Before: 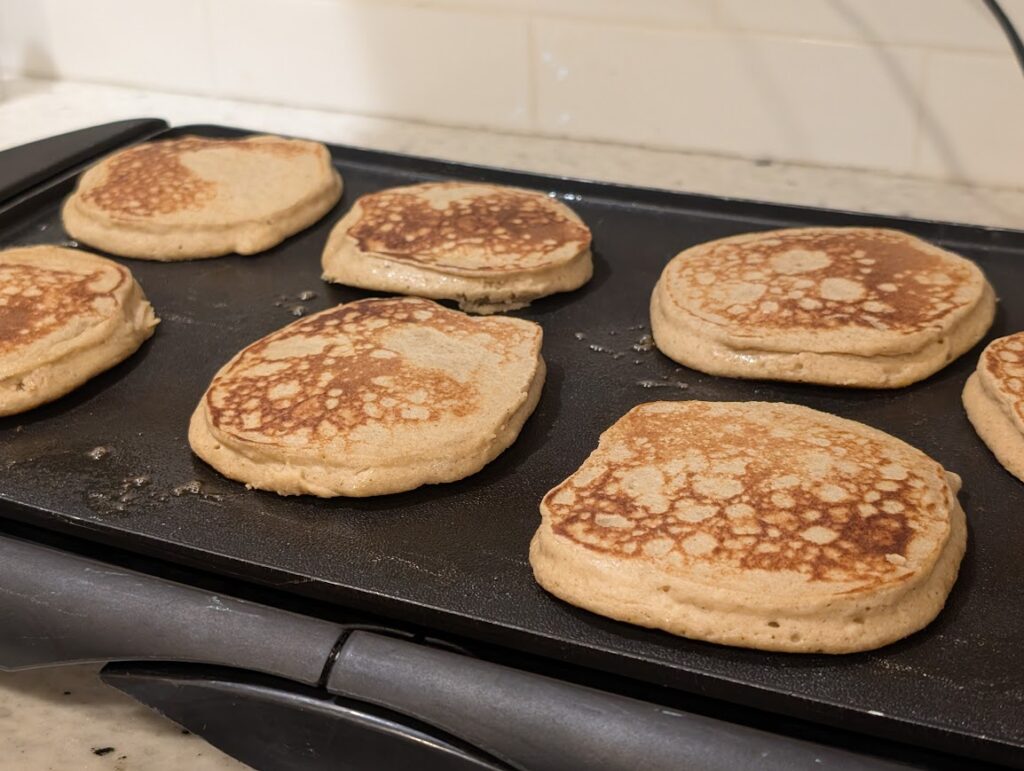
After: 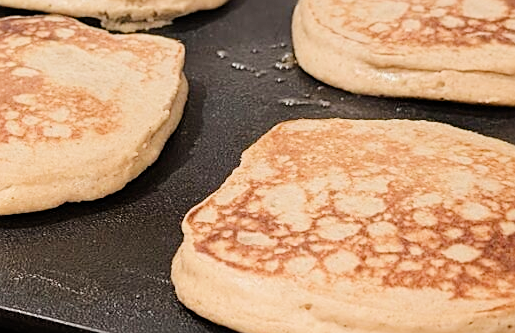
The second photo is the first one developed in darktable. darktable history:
sharpen: on, module defaults
filmic rgb: black relative exposure -7.65 EV, white relative exposure 4.56 EV, hardness 3.61
exposure: black level correction 0, exposure 1.125 EV, compensate exposure bias true, compensate highlight preservation false
crop: left 35.03%, top 36.625%, right 14.663%, bottom 20.057%
